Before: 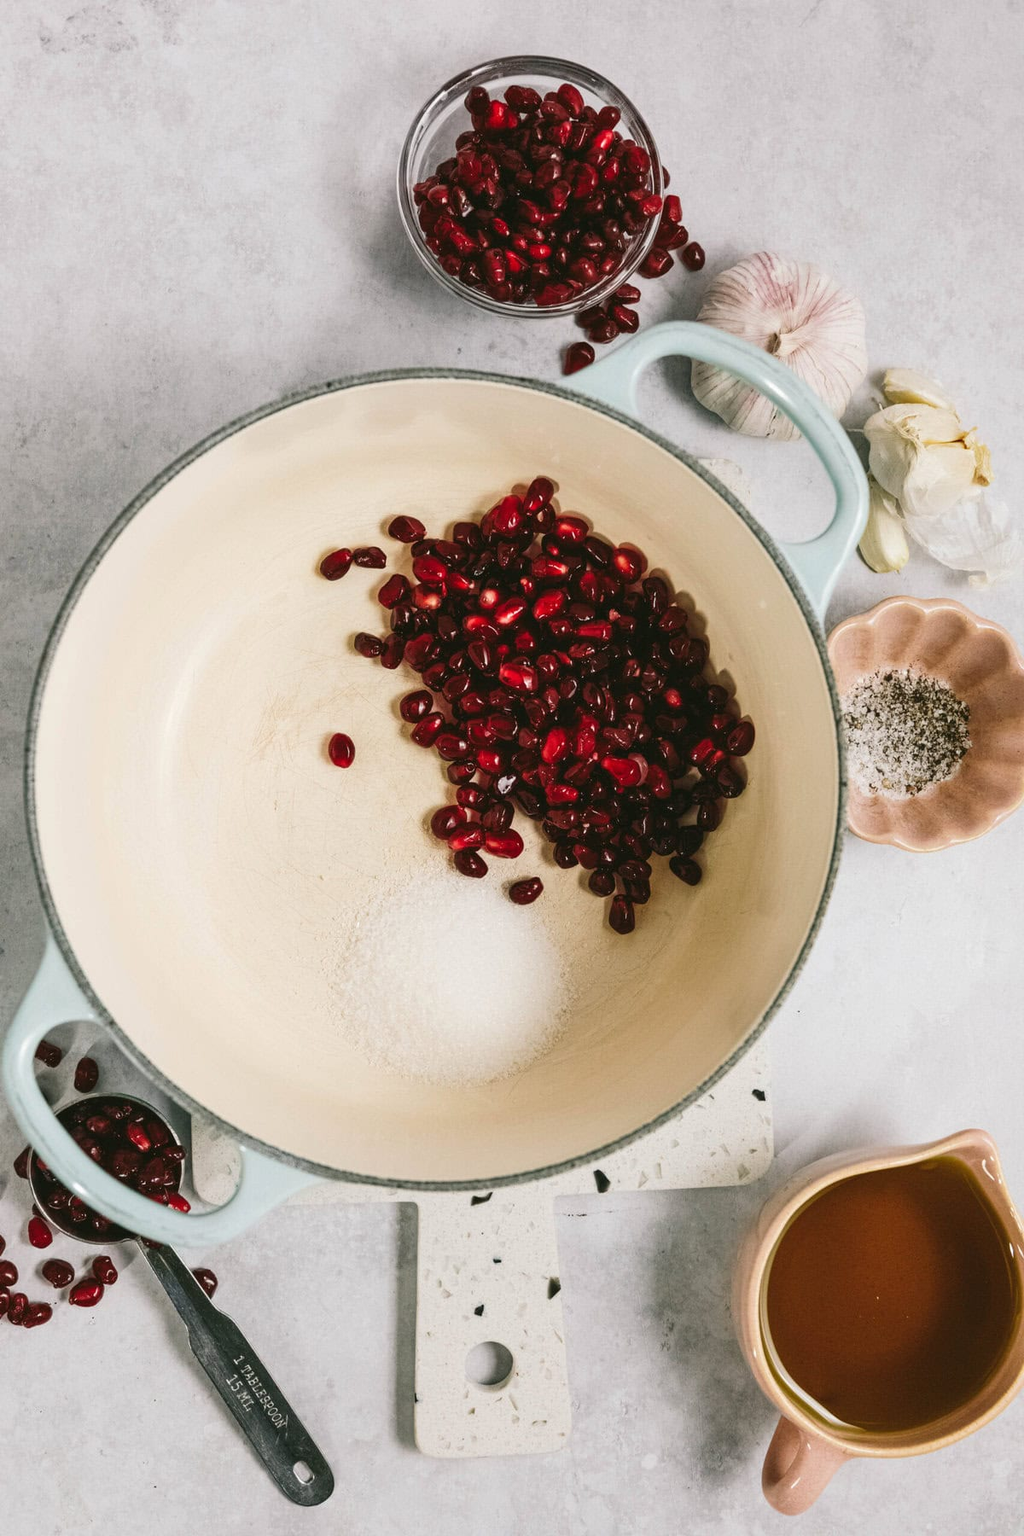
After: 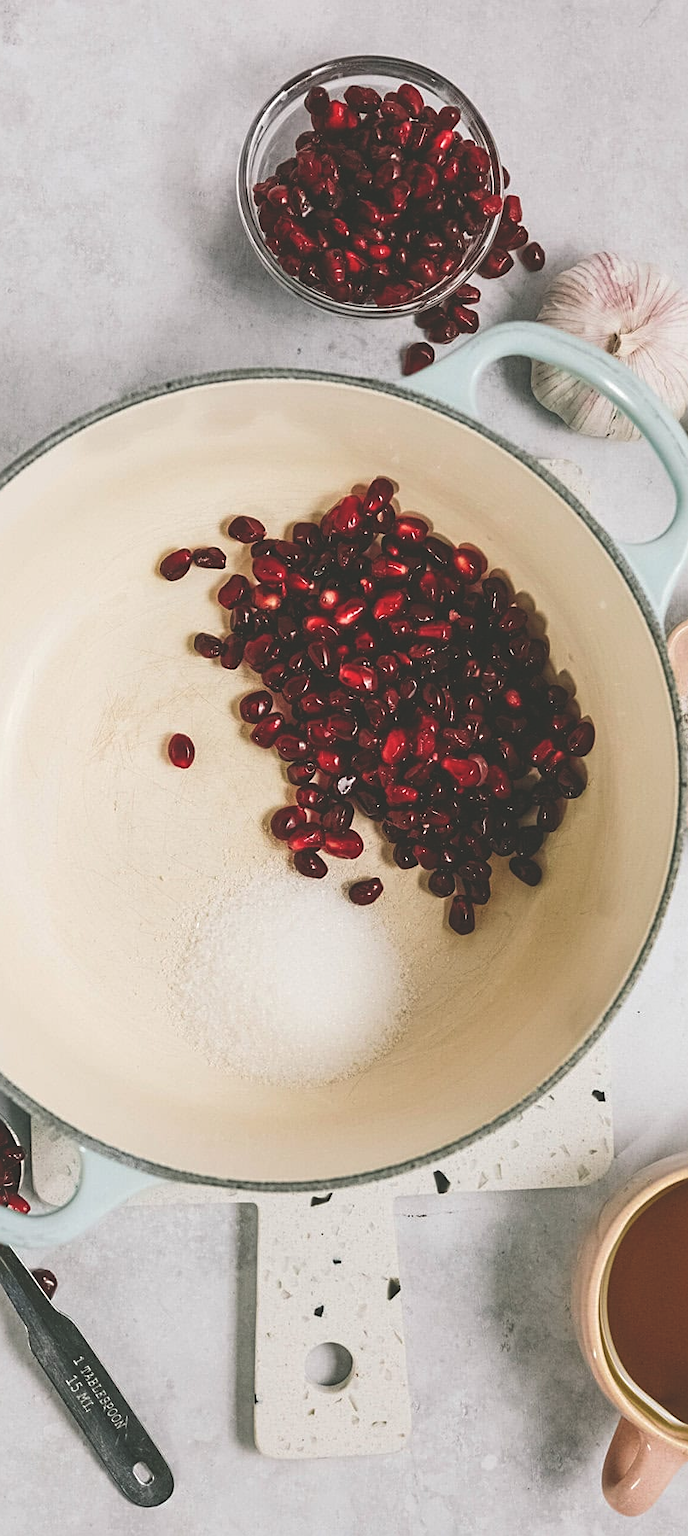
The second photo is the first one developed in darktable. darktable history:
crop and rotate: left 15.703%, right 17.12%
exposure: black level correction -0.023, exposure -0.033 EV, compensate highlight preservation false
sharpen: amount 0.495
